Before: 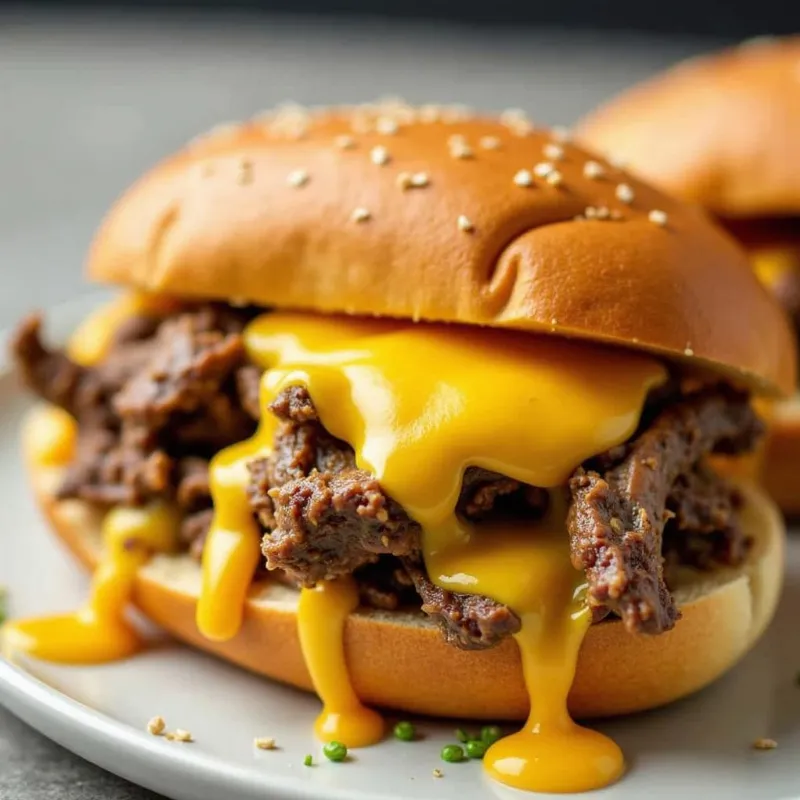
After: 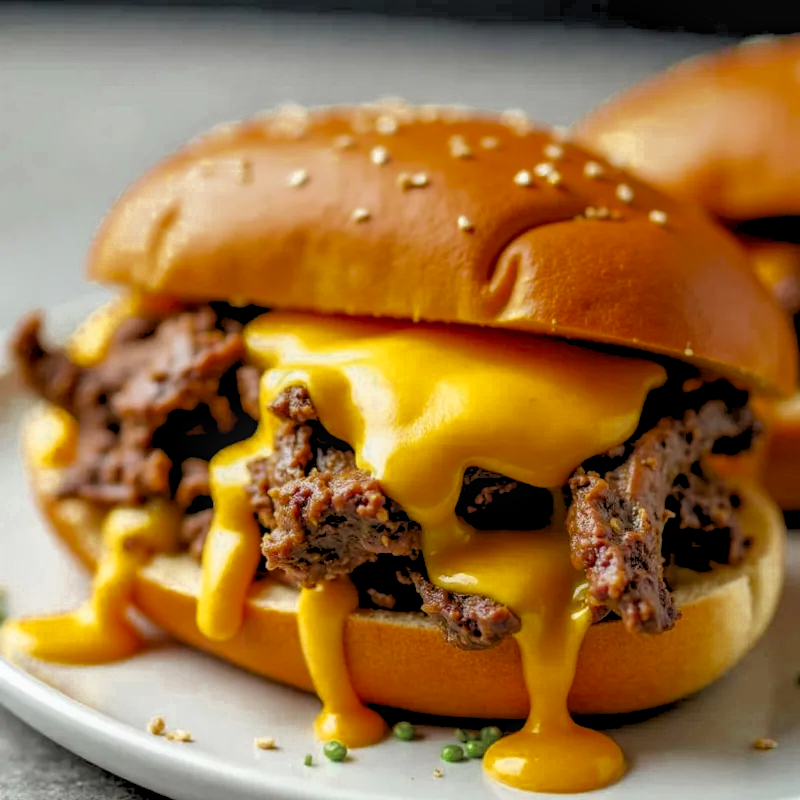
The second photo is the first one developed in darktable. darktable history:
color zones: curves: ch0 [(0.11, 0.396) (0.195, 0.36) (0.25, 0.5) (0.303, 0.412) (0.357, 0.544) (0.75, 0.5) (0.967, 0.328)]; ch1 [(0, 0.468) (0.112, 0.512) (0.202, 0.6) (0.25, 0.5) (0.307, 0.352) (0.357, 0.544) (0.75, 0.5) (0.963, 0.524)]
rgb levels: preserve colors sum RGB, levels [[0.038, 0.433, 0.934], [0, 0.5, 1], [0, 0.5, 1]]
shadows and highlights: shadows -12.5, white point adjustment 4, highlights 28.33
local contrast: on, module defaults
